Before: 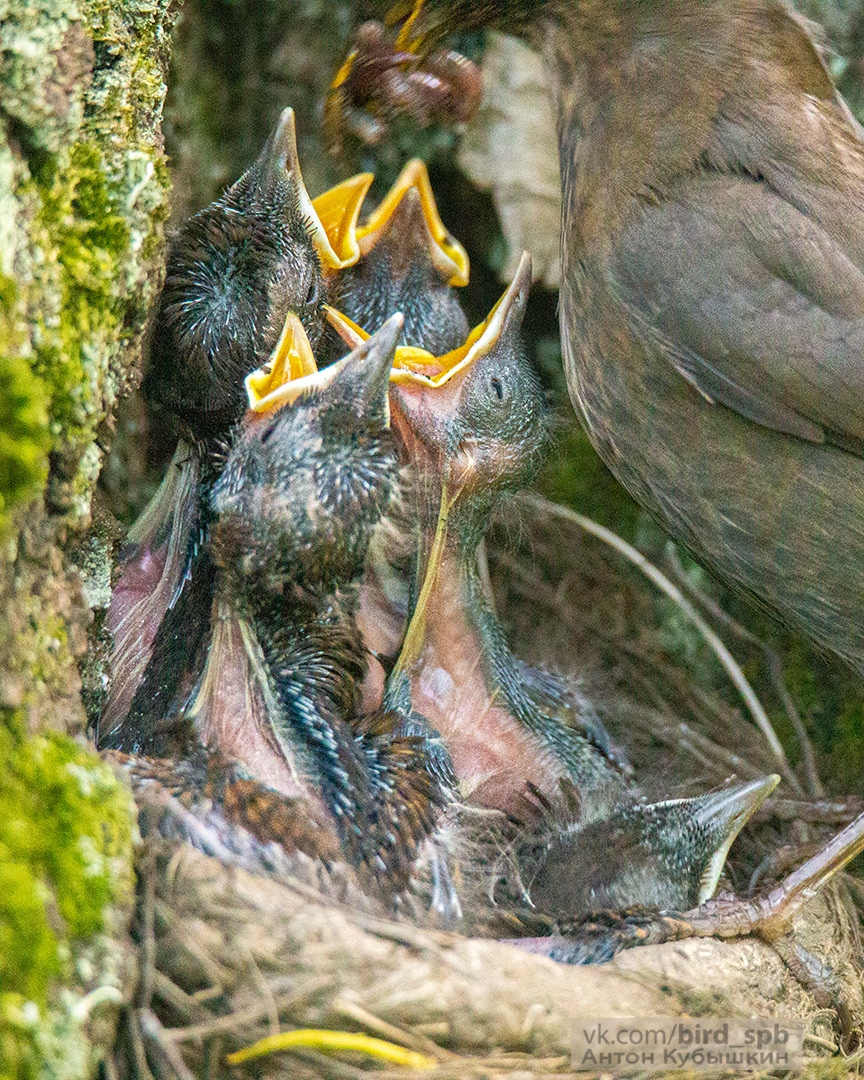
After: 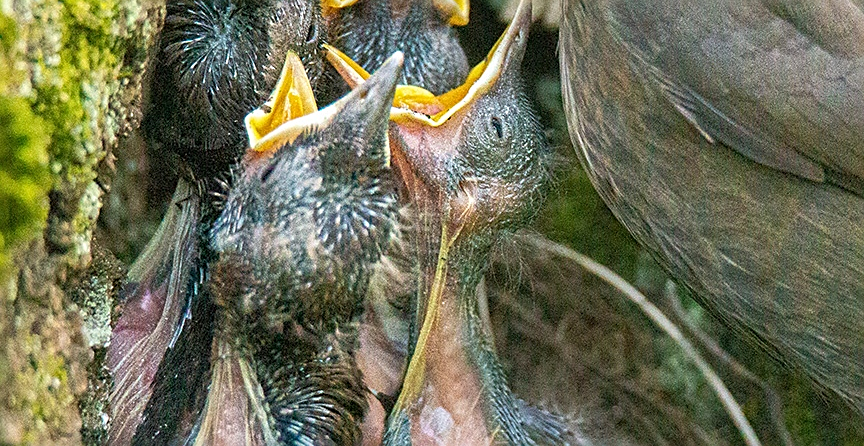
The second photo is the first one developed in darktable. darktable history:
crop and rotate: top 24.197%, bottom 34.465%
sharpen: on, module defaults
